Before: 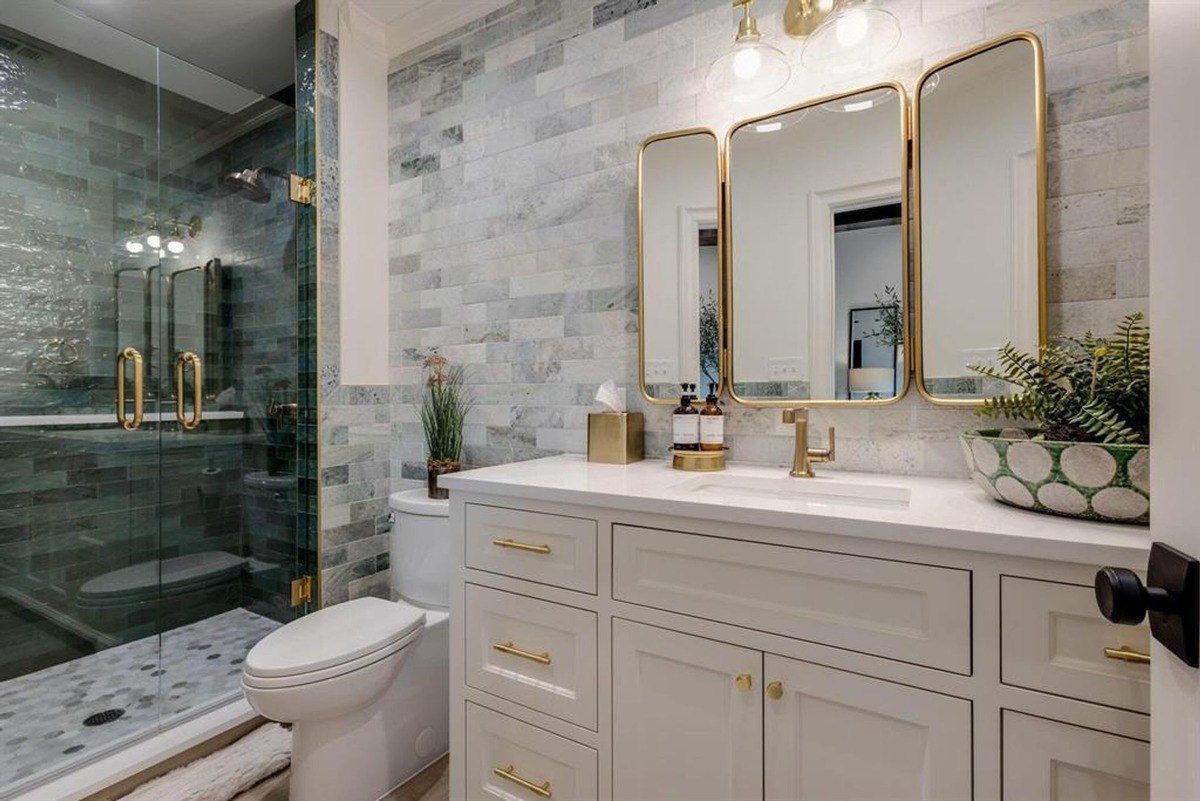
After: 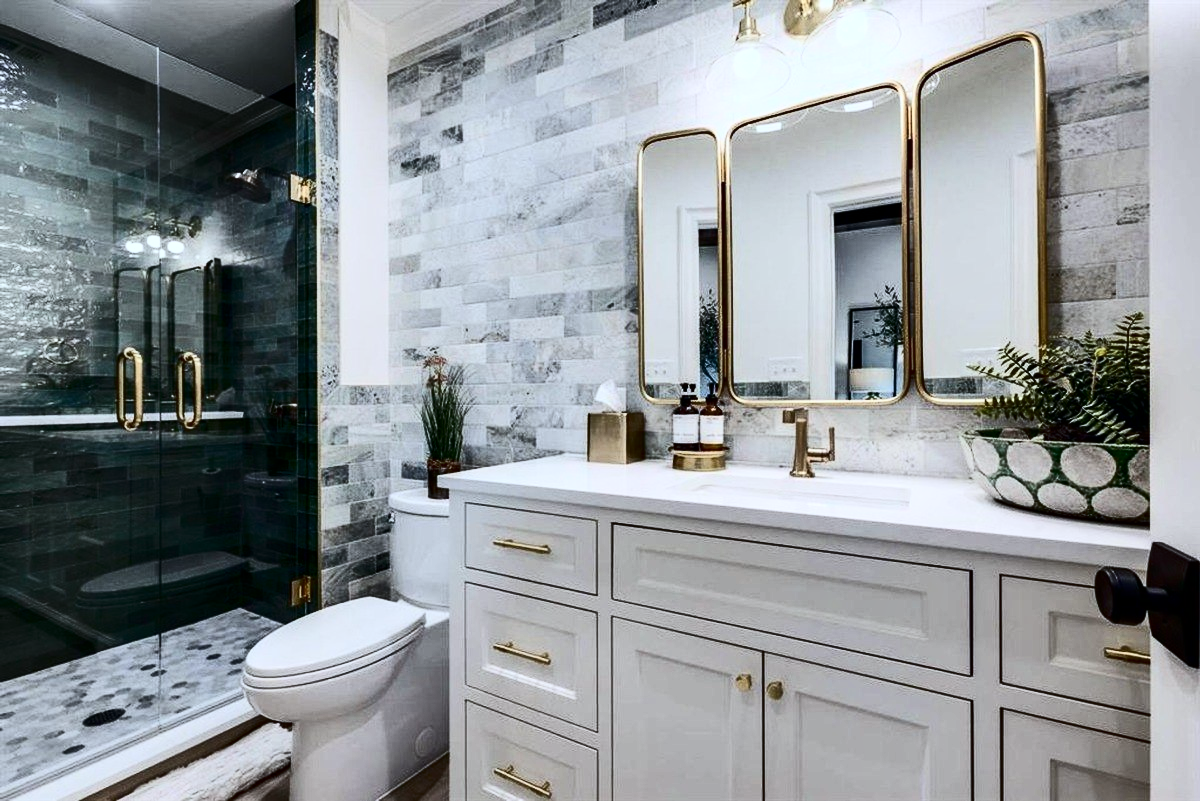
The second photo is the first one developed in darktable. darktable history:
shadows and highlights: shadows 22.56, highlights -48.69, soften with gaussian
contrast brightness saturation: contrast 0.489, saturation -0.089
color calibration: illuminant custom, x 0.368, y 0.373, temperature 4329.75 K
